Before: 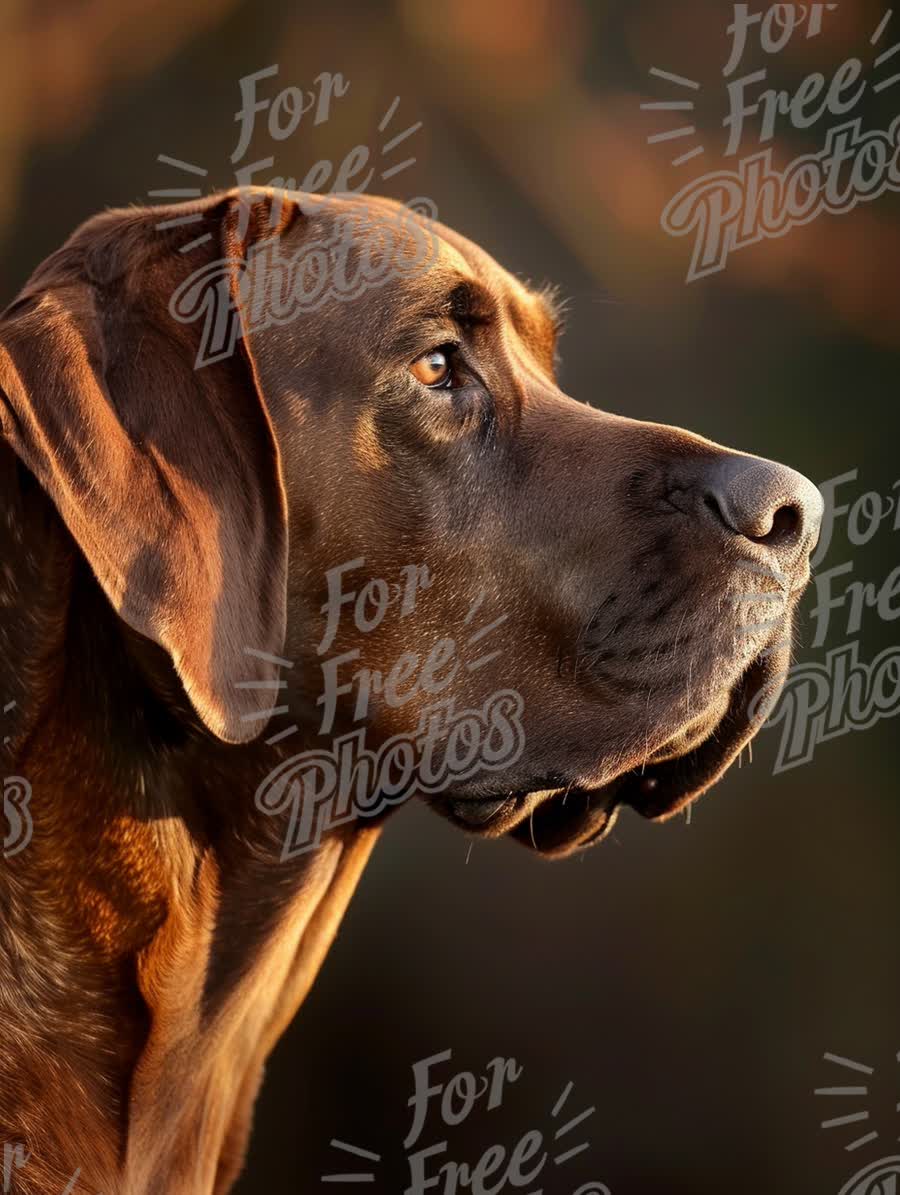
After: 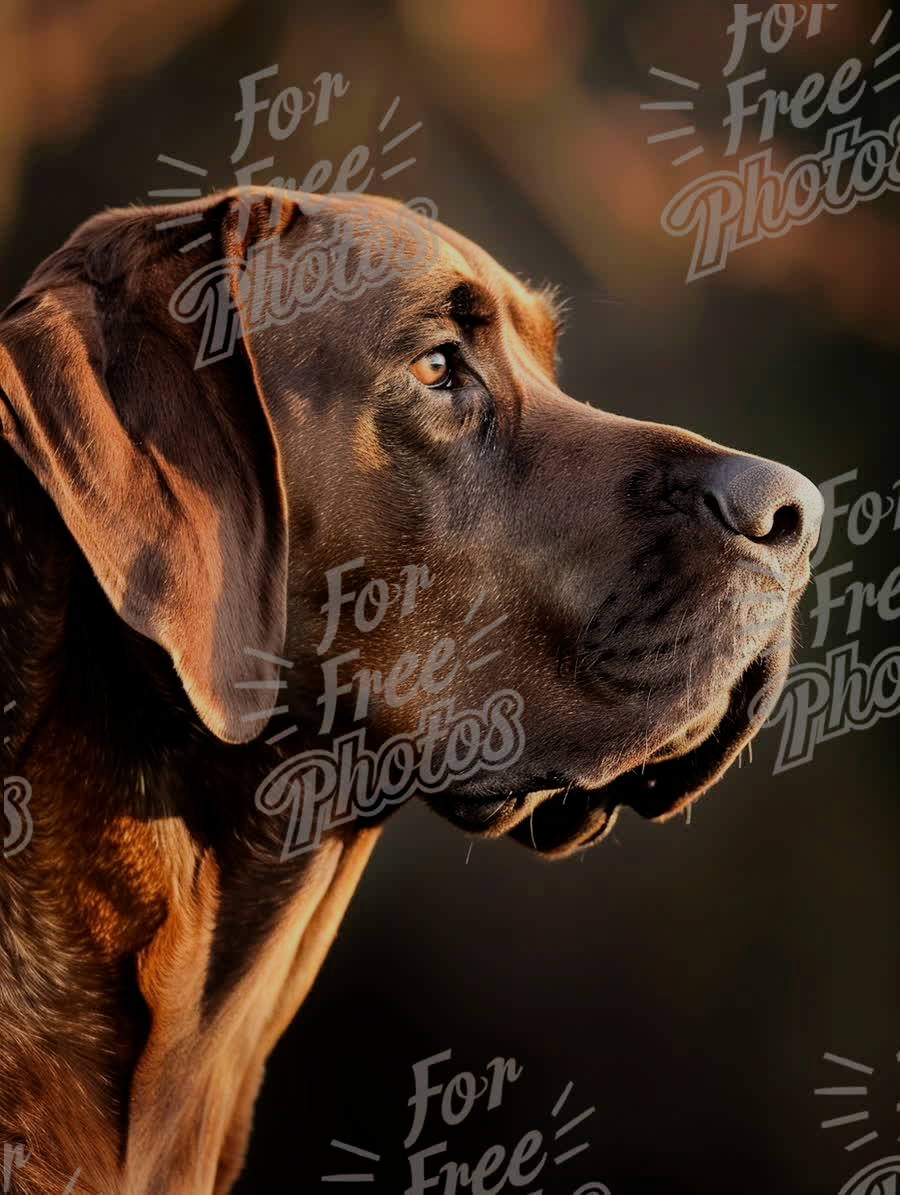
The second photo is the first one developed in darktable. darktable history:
filmic rgb: black relative exposure -7.15 EV, white relative exposure 5.37 EV, hardness 3.02
